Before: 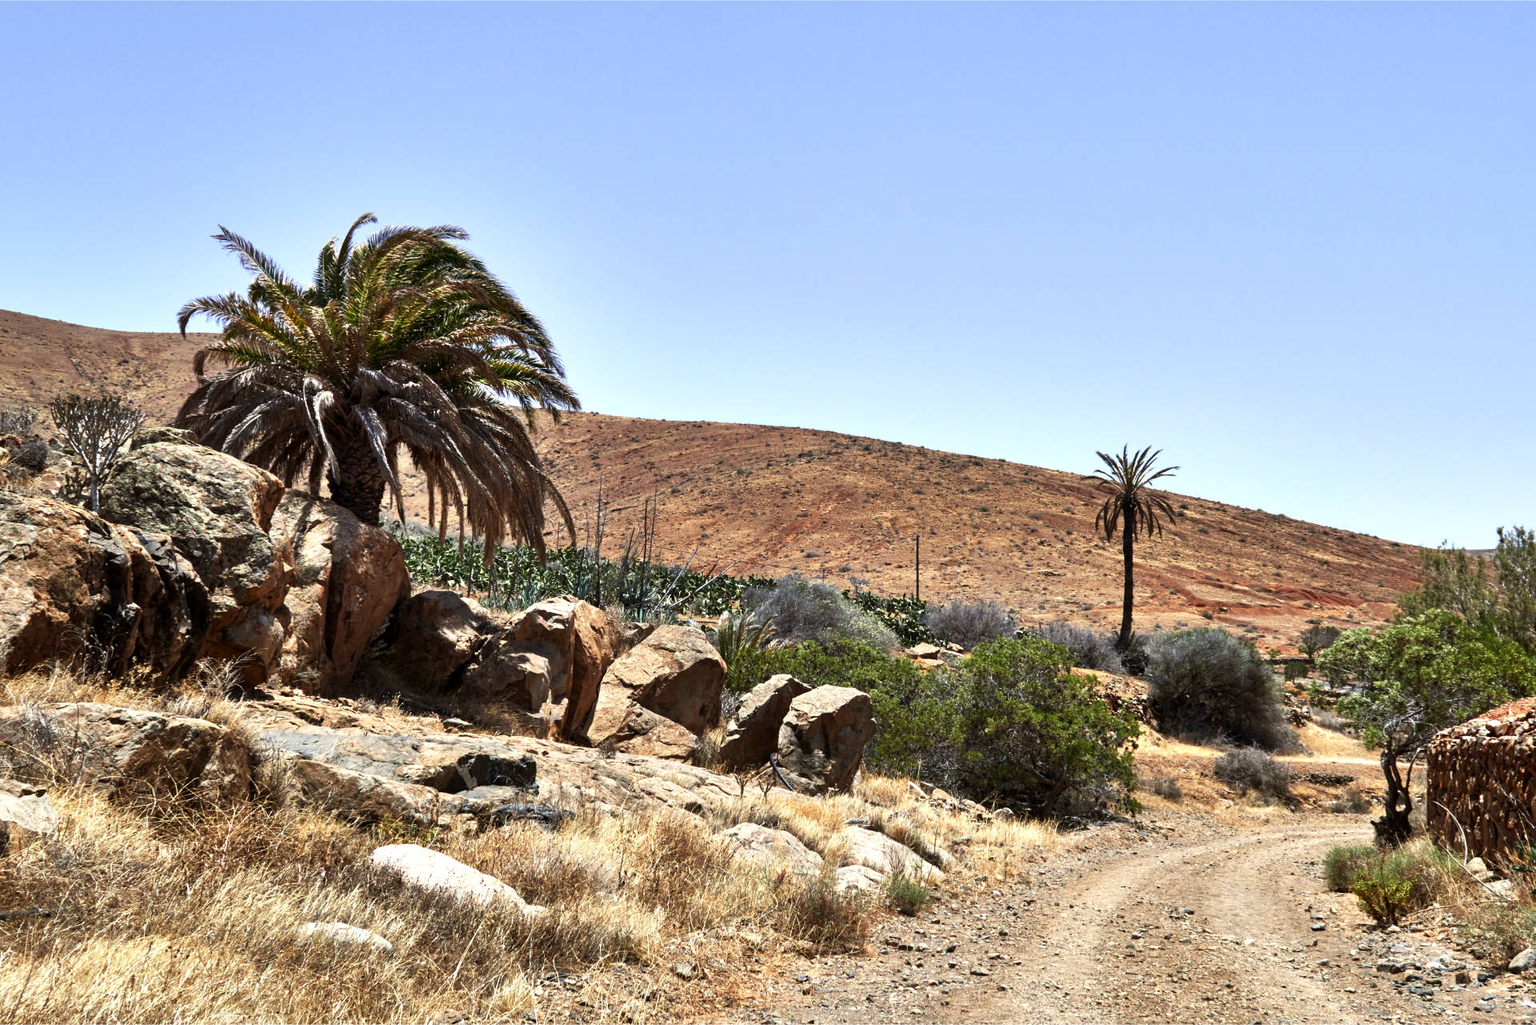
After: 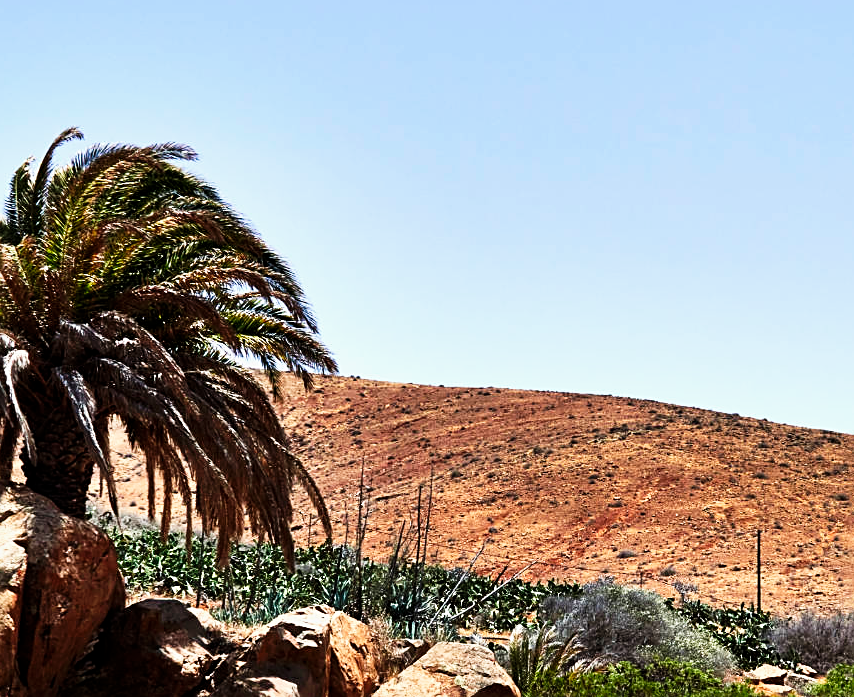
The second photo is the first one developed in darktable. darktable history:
tone curve: curves: ch0 [(0, 0) (0.059, 0.027) (0.178, 0.105) (0.292, 0.233) (0.485, 0.472) (0.837, 0.887) (1, 0.983)]; ch1 [(0, 0) (0.23, 0.166) (0.34, 0.298) (0.371, 0.334) (0.435, 0.413) (0.477, 0.469) (0.499, 0.498) (0.534, 0.551) (0.56, 0.585) (0.754, 0.801) (1, 1)]; ch2 [(0, 0) (0.431, 0.414) (0.498, 0.503) (0.524, 0.531) (0.568, 0.567) (0.6, 0.597) (0.65, 0.651) (0.752, 0.764) (1, 1)], preserve colors none
sharpen: on, module defaults
crop: left 20.219%, top 10.876%, right 35.293%, bottom 34.702%
